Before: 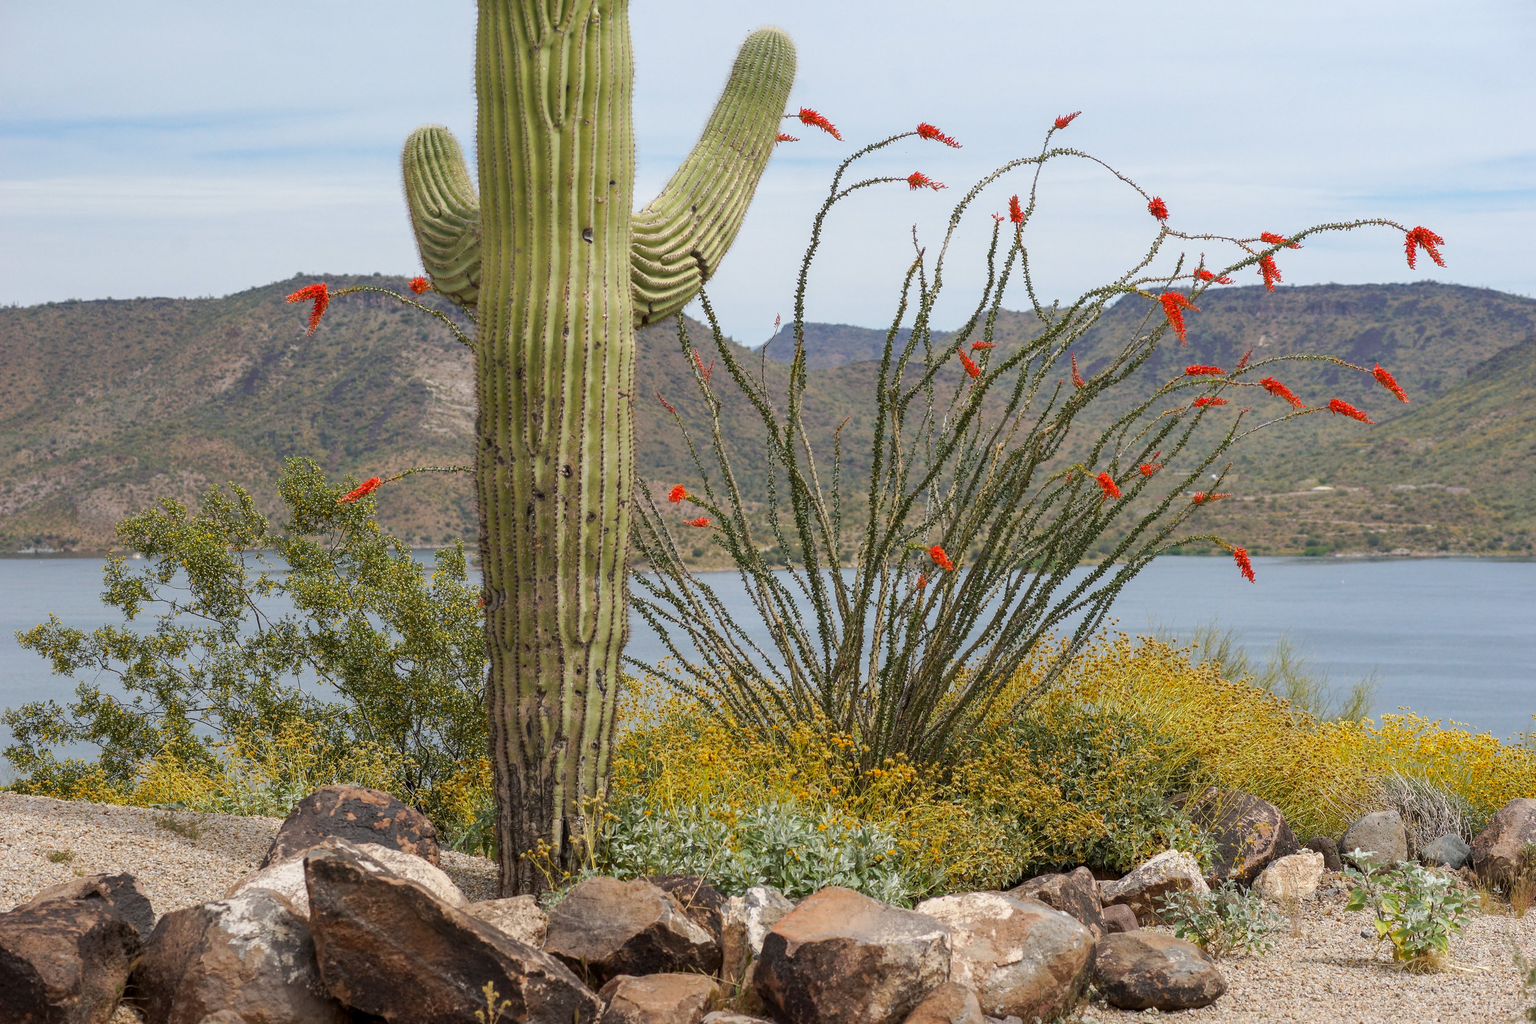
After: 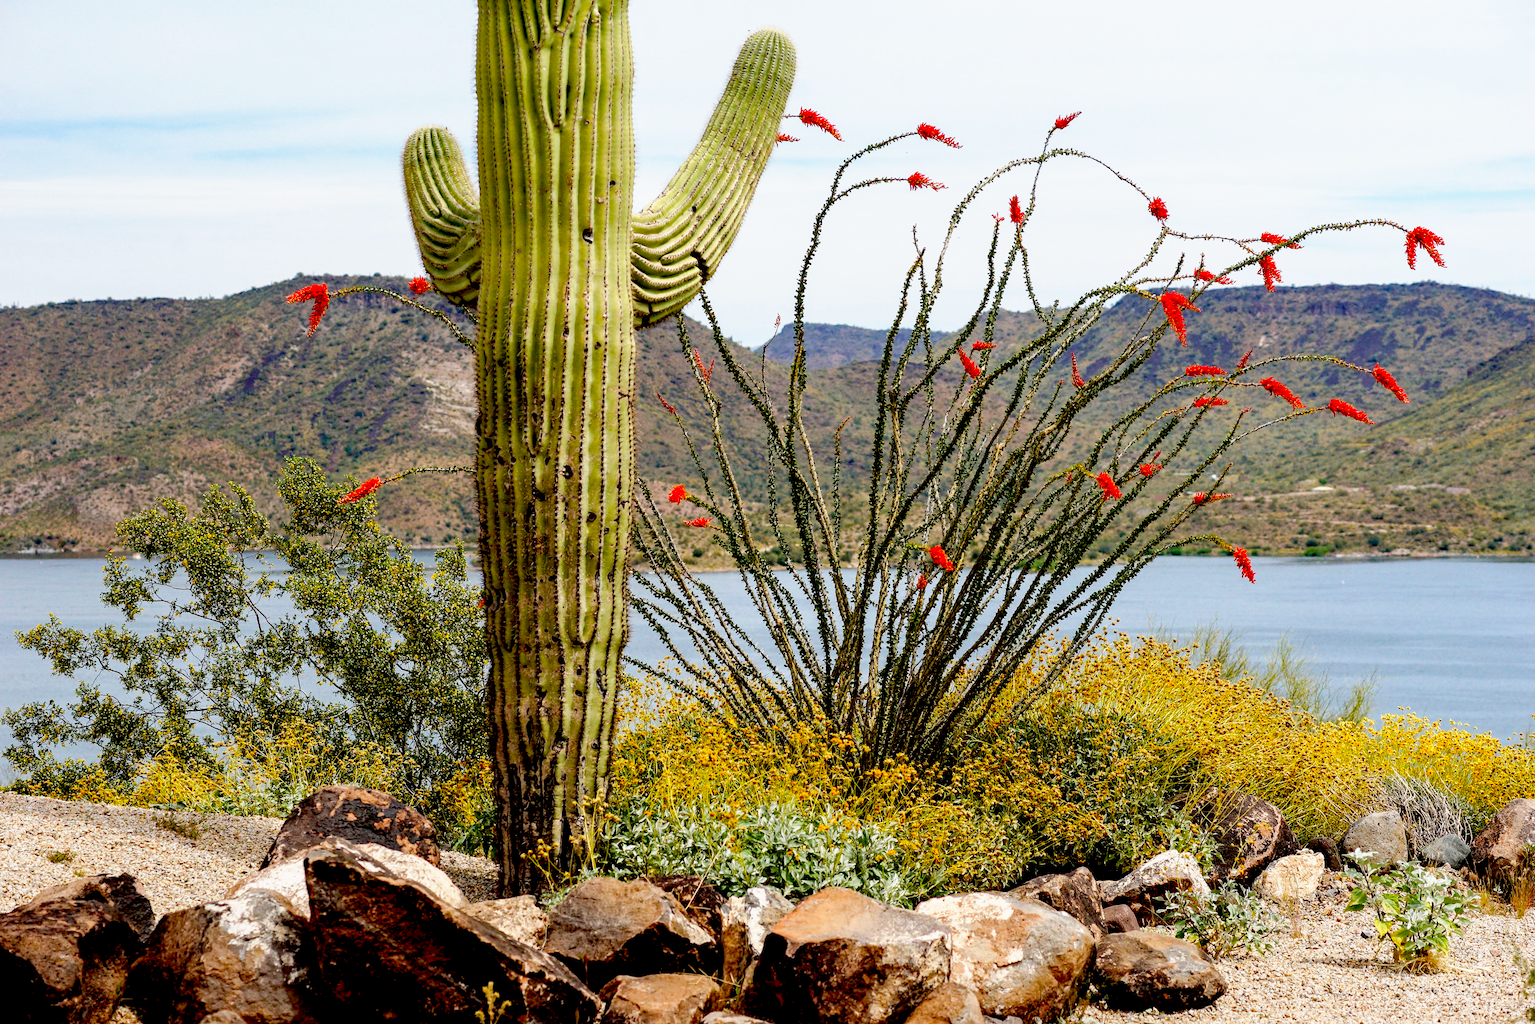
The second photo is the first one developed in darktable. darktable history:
exposure: black level correction 0.056, exposure -0.03 EV, compensate exposure bias true, compensate highlight preservation false
haze removal: strength 0.105, compatibility mode true, adaptive false
base curve: curves: ch0 [(0, 0) (0.557, 0.834) (1, 1)], preserve colors none
